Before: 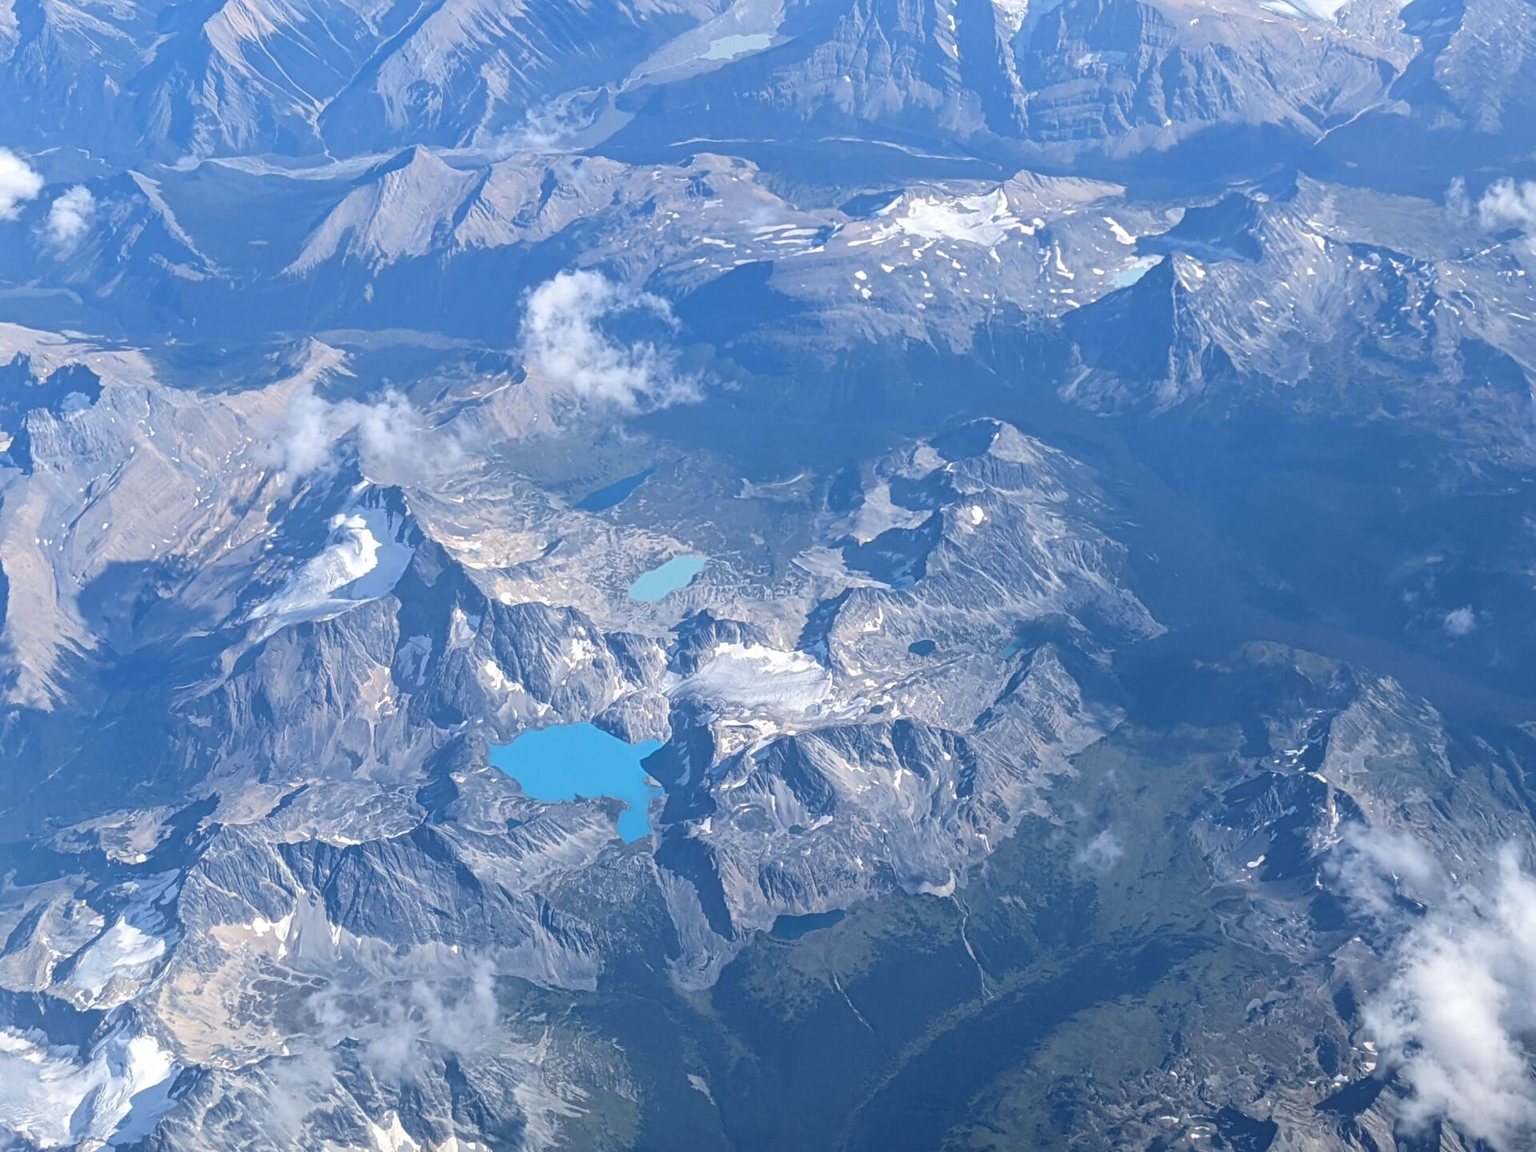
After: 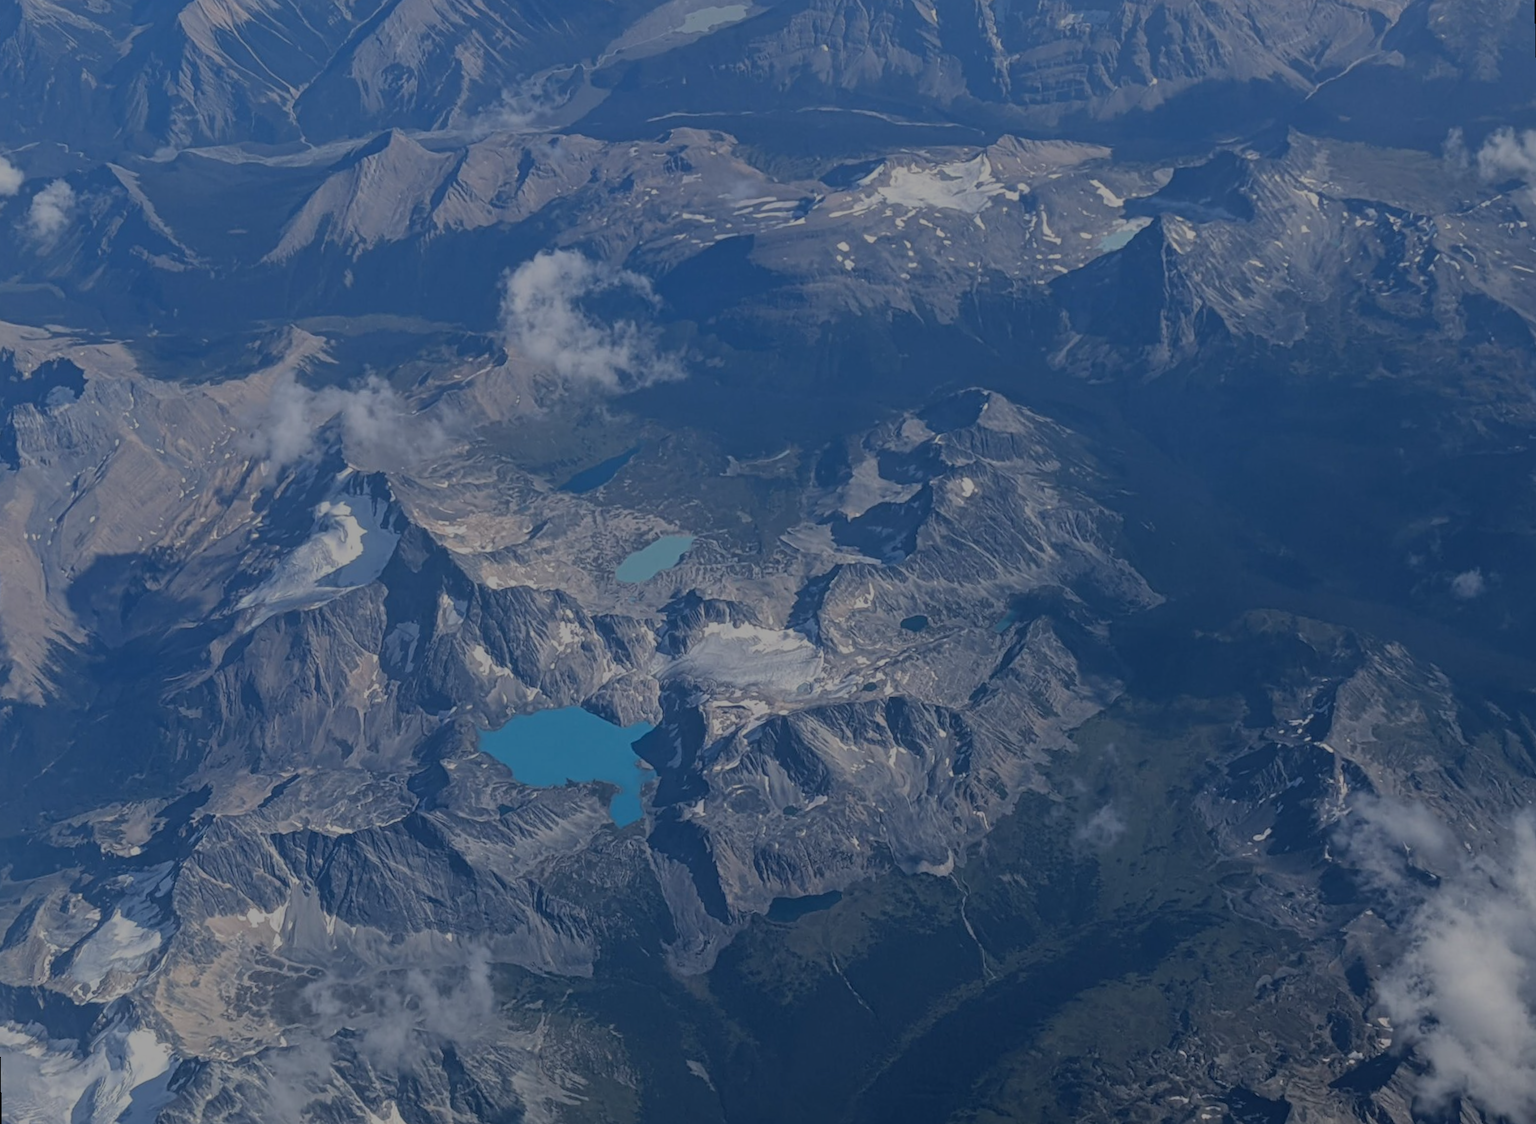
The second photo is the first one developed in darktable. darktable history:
rotate and perspective: rotation -1.32°, lens shift (horizontal) -0.031, crop left 0.015, crop right 0.985, crop top 0.047, crop bottom 0.982
exposure: exposure -1.468 EV, compensate highlight preservation false
